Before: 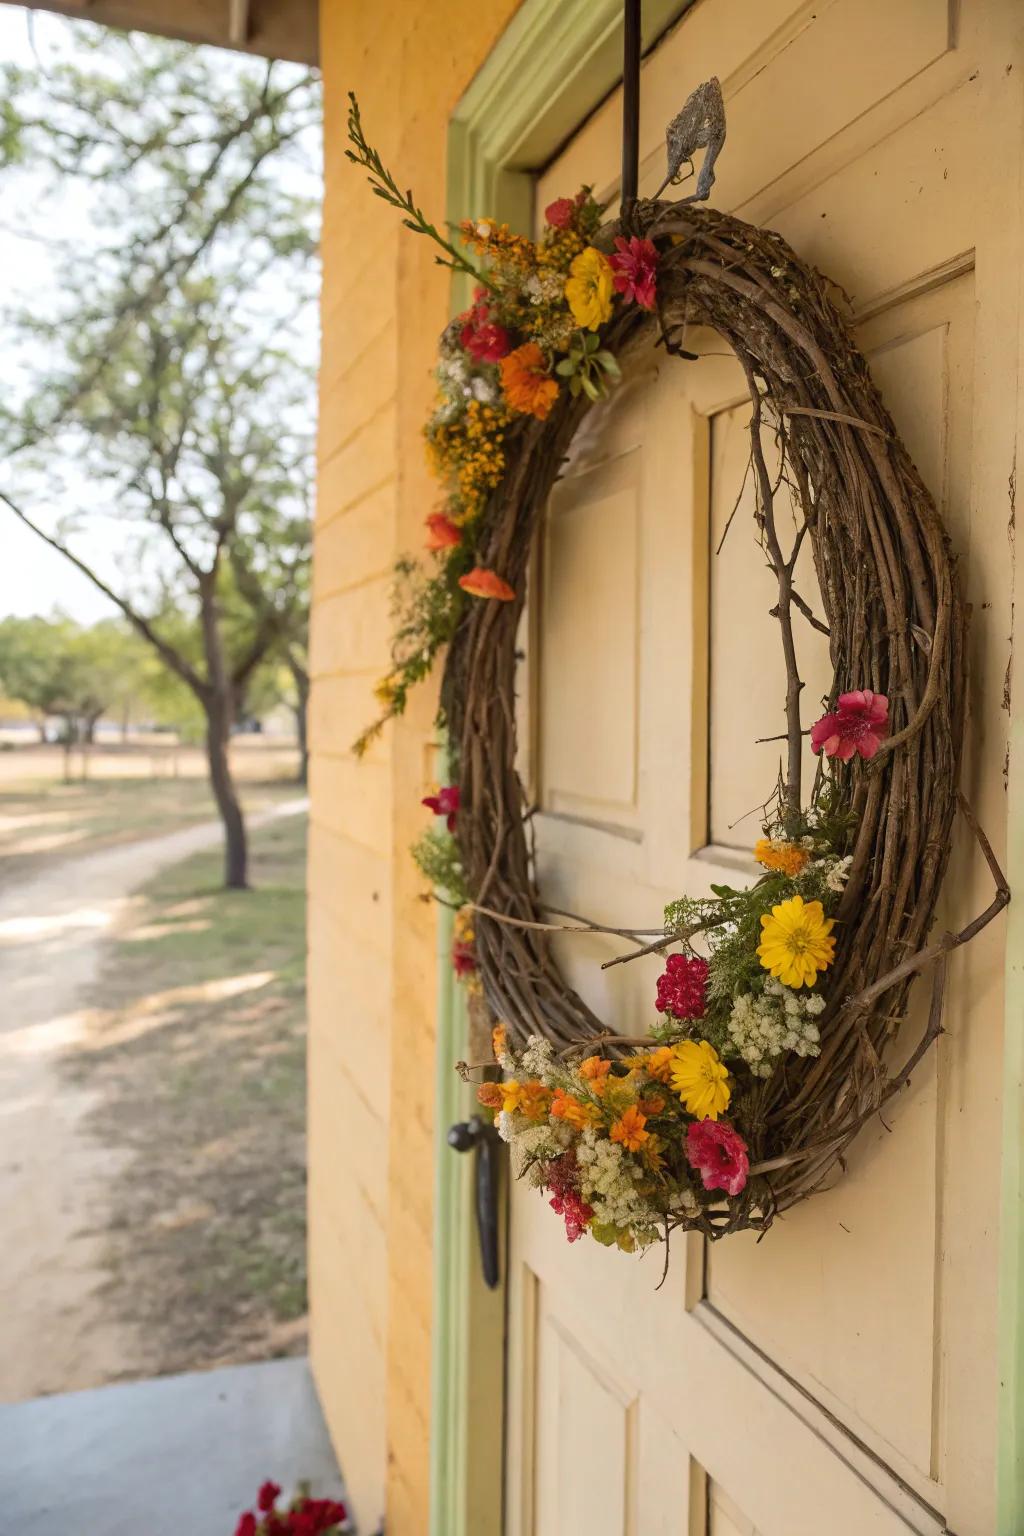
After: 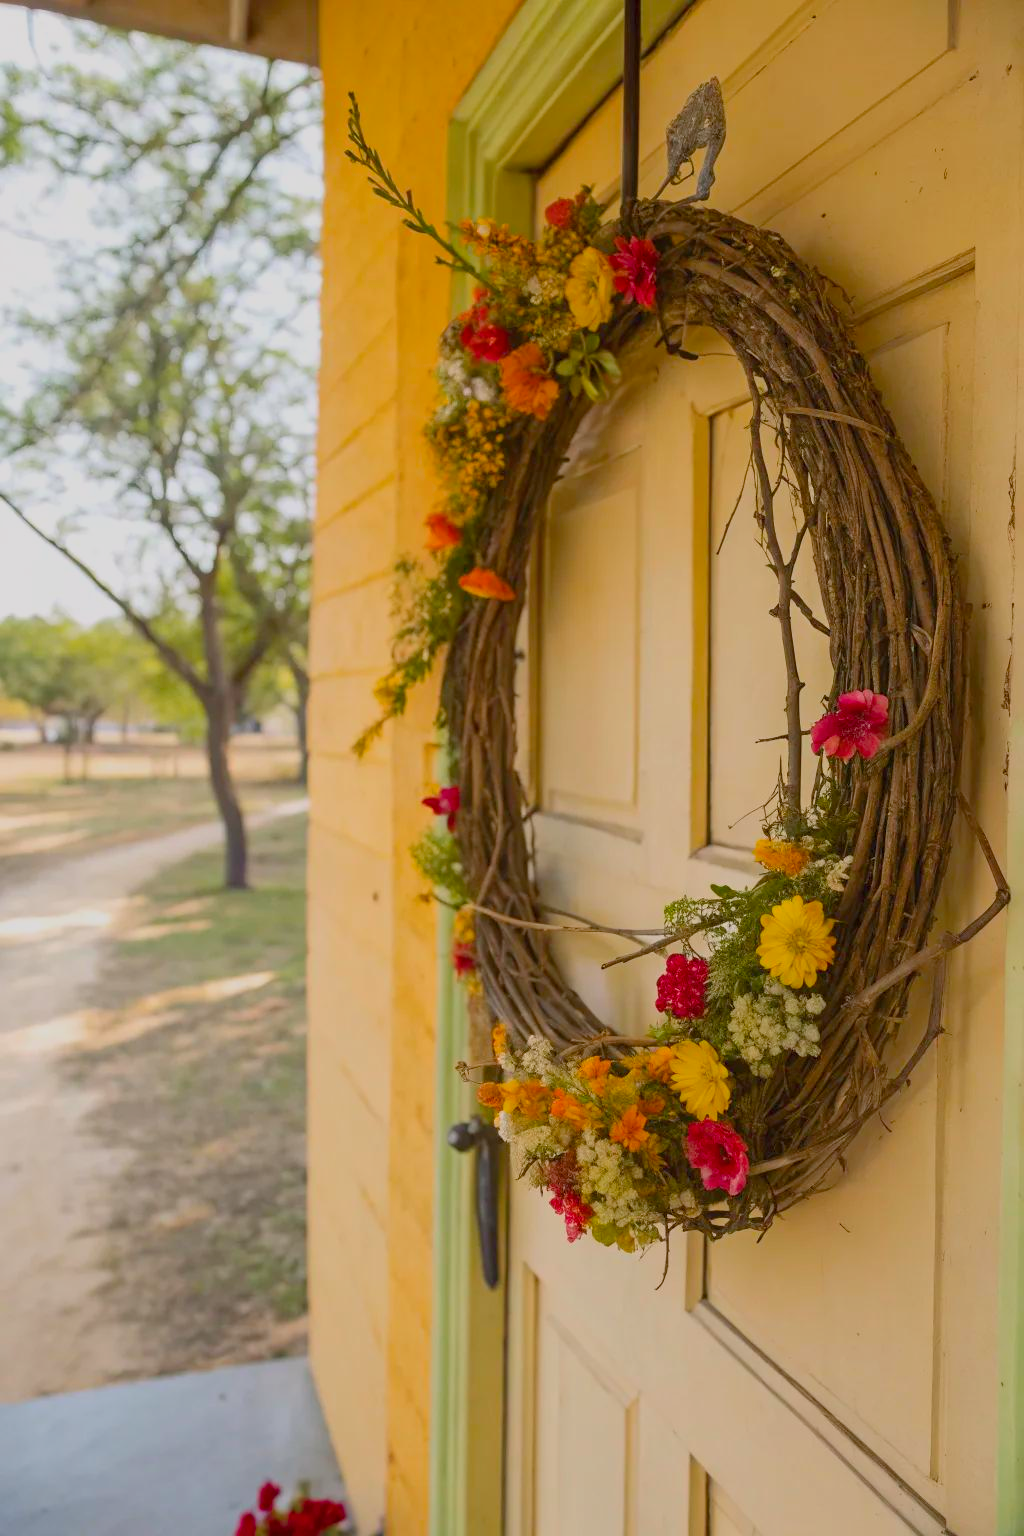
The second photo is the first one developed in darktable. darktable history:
color balance rgb: highlights gain › chroma 0.215%, highlights gain › hue 330.31°, linear chroma grading › global chroma 1.381%, linear chroma grading › mid-tones -1.071%, perceptual saturation grading › global saturation 31.257%, contrast -19.954%
